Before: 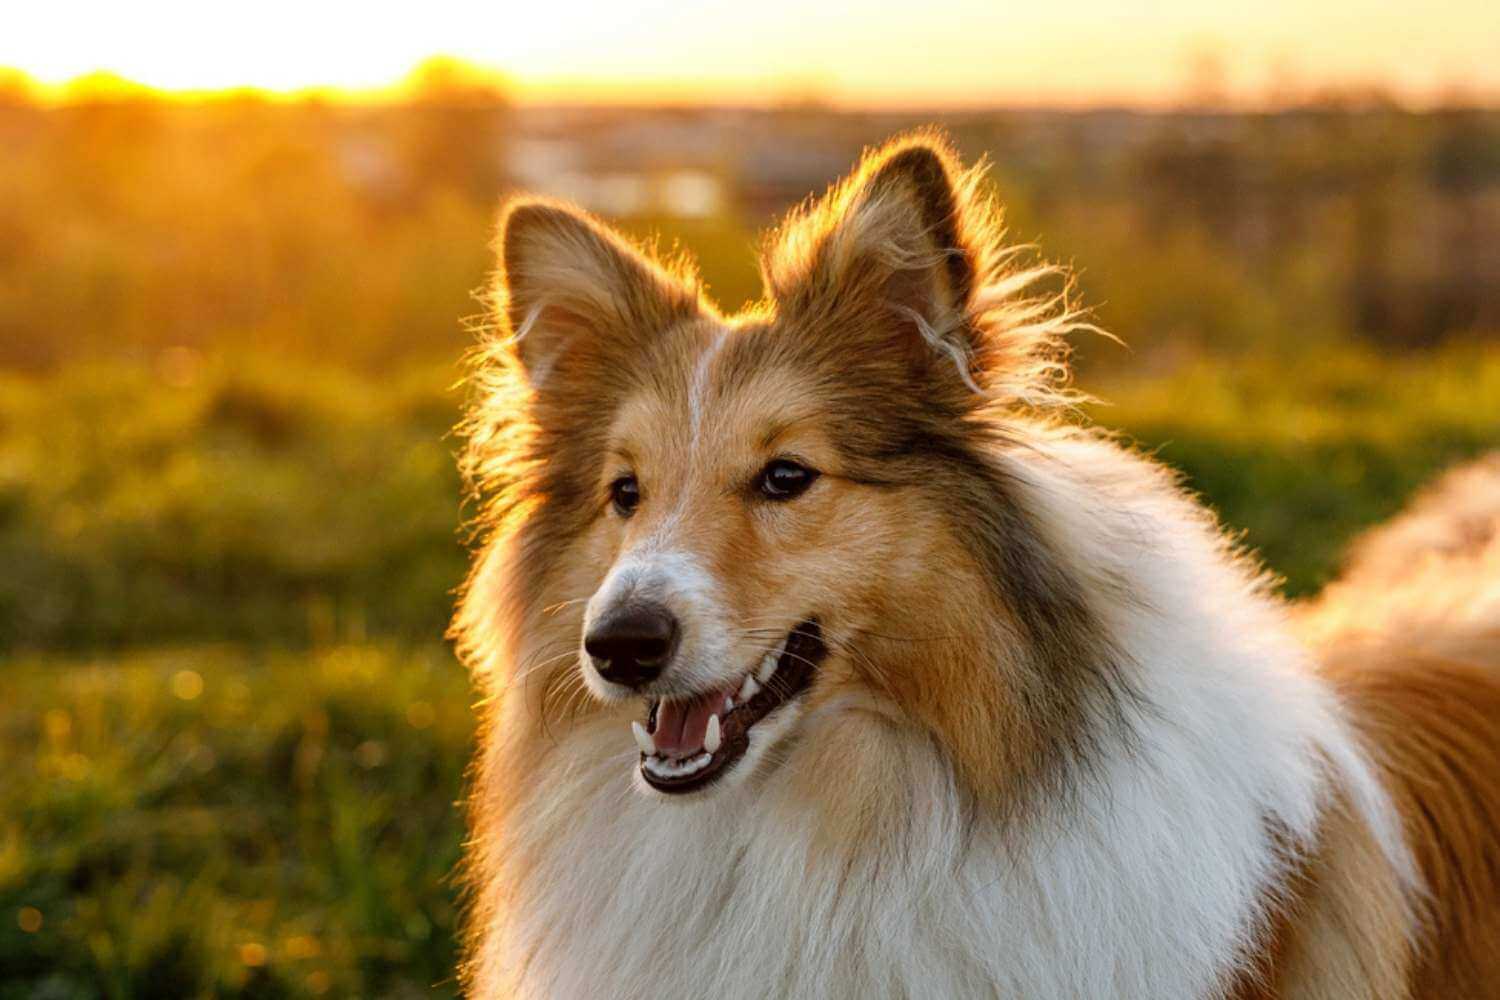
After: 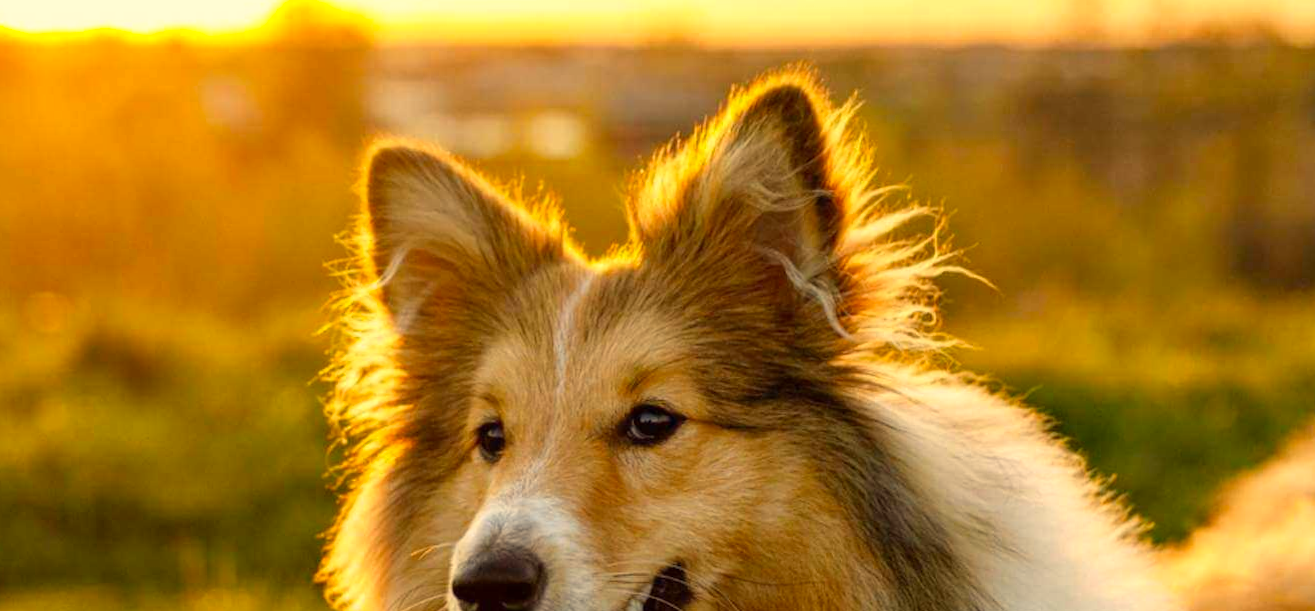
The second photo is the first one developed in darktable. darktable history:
crop and rotate: left 9.345%, top 7.22%, right 4.982%, bottom 32.331%
color correction: highlights a* 2.72, highlights b* 22.8
levels: levels [0, 0.478, 1]
rotate and perspective: lens shift (vertical) 0.048, lens shift (horizontal) -0.024, automatic cropping off
